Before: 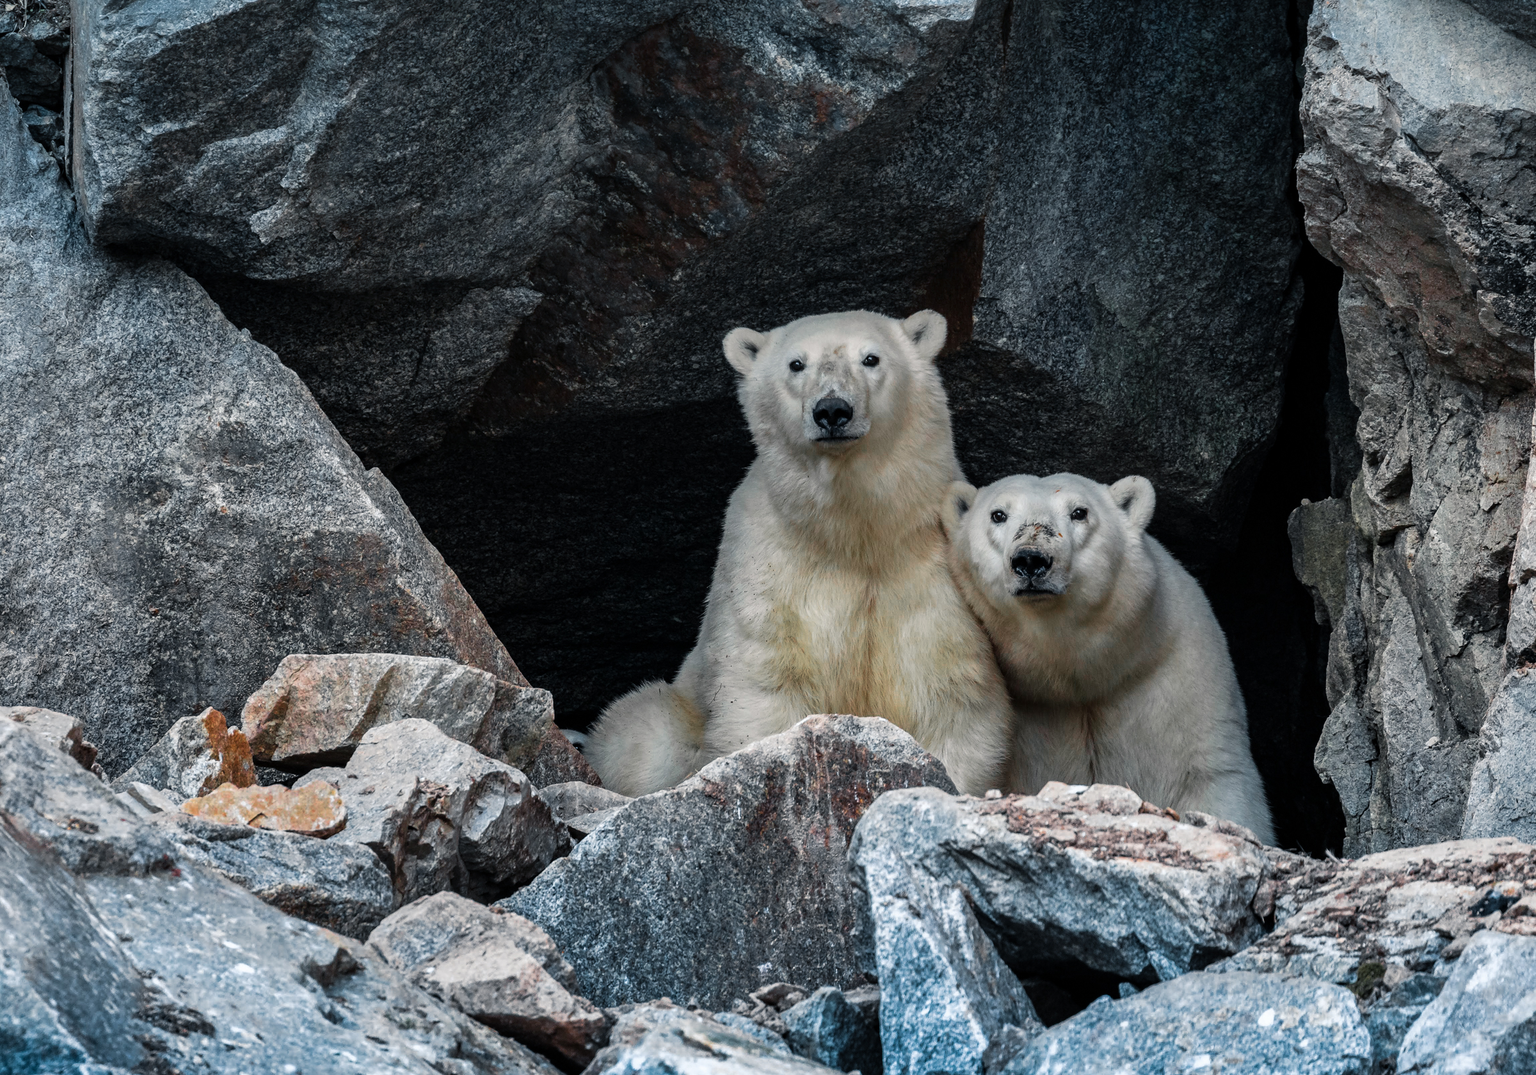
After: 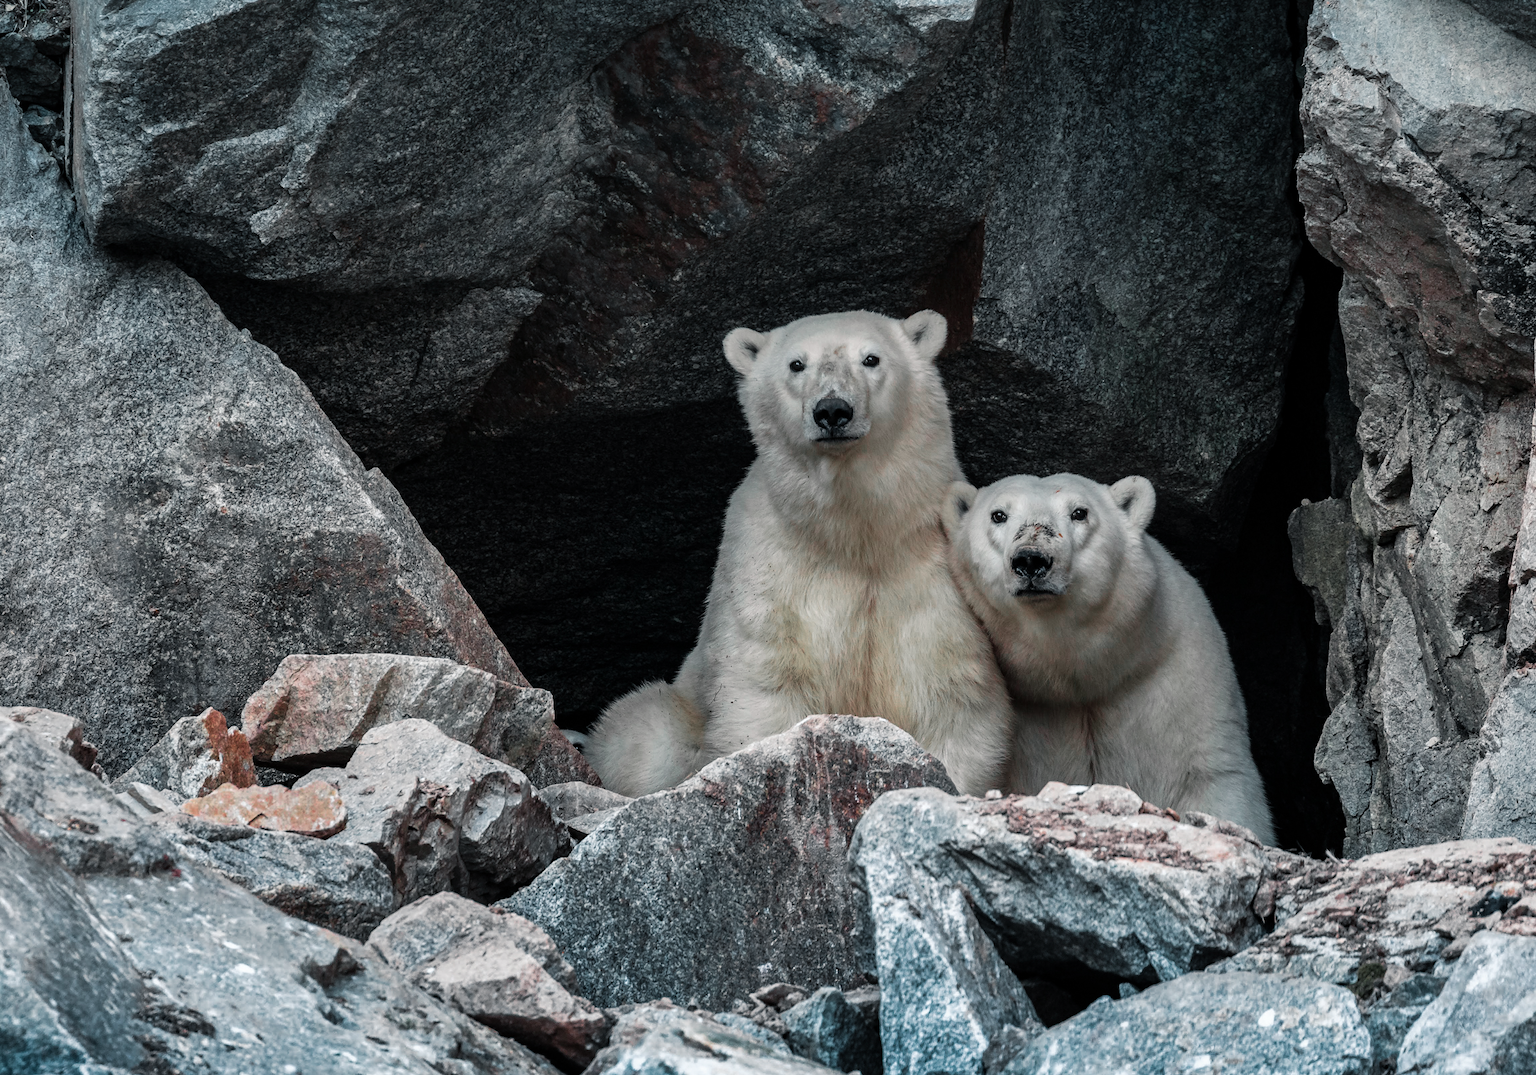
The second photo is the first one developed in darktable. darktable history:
color contrast: blue-yellow contrast 0.62
